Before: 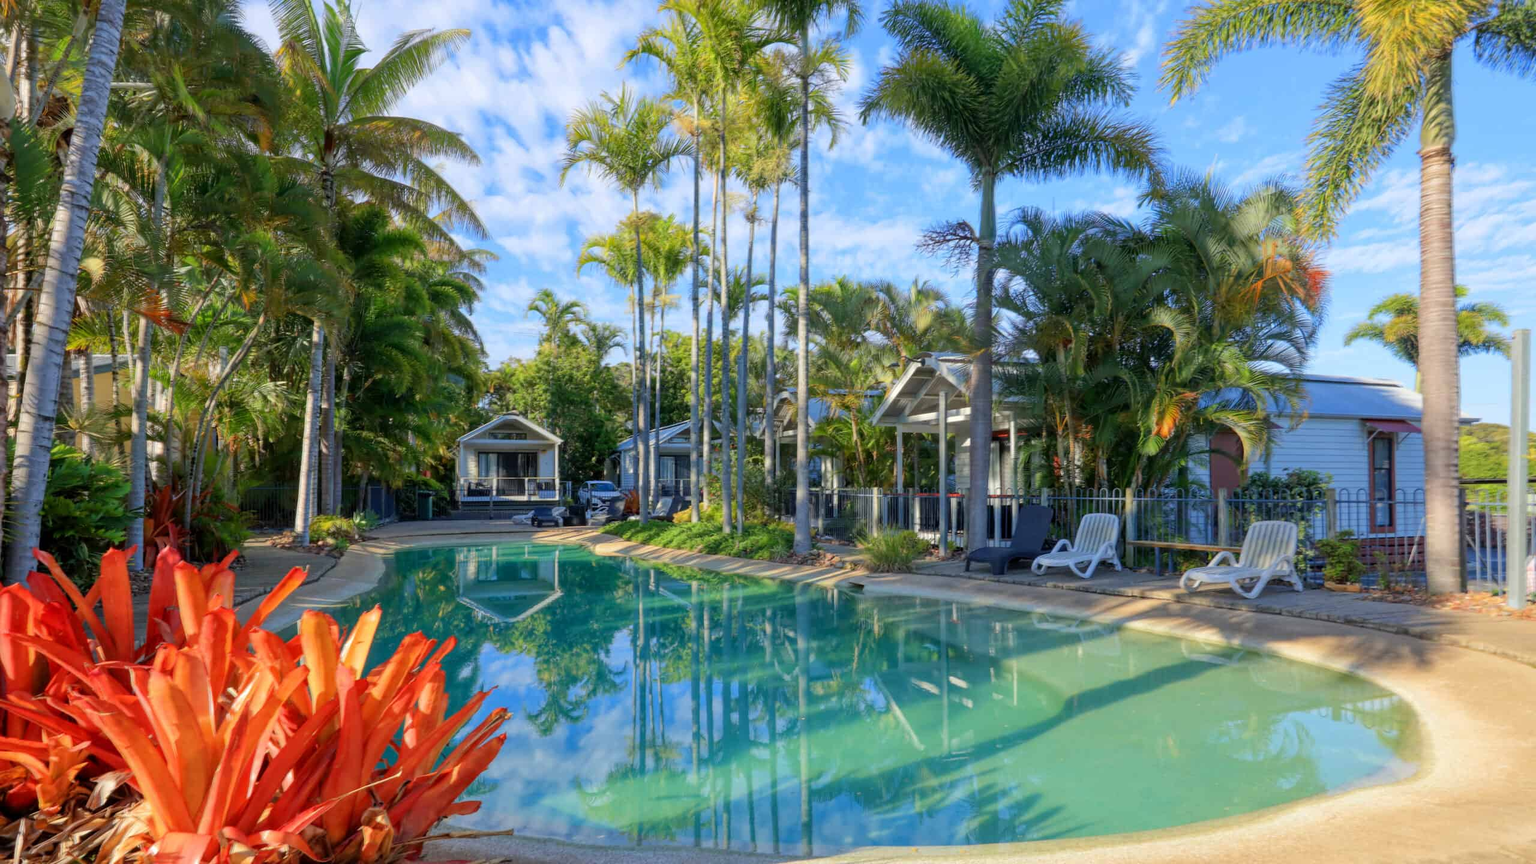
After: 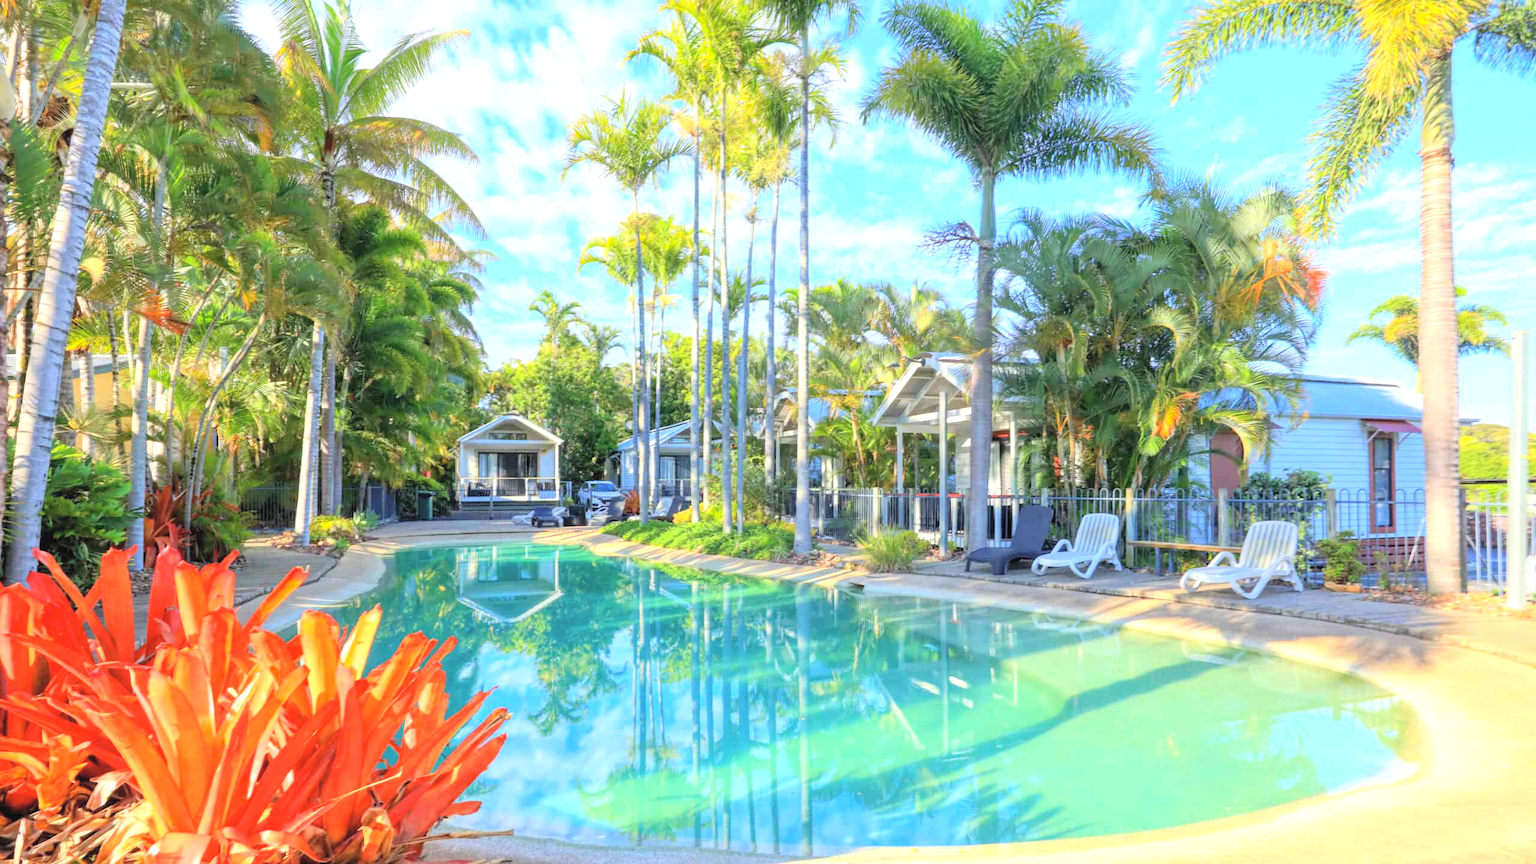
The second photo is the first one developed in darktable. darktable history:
exposure: black level correction 0, exposure 0.877 EV, compensate exposure bias true, compensate highlight preservation false
contrast brightness saturation: contrast 0.1, brightness 0.3, saturation 0.14
